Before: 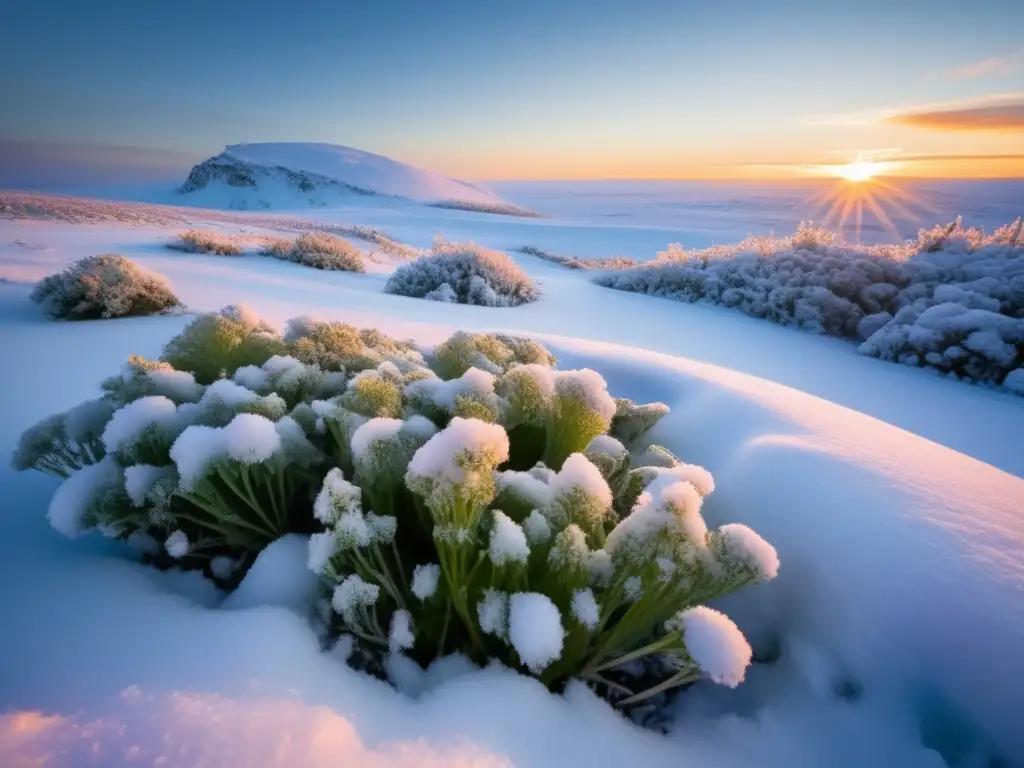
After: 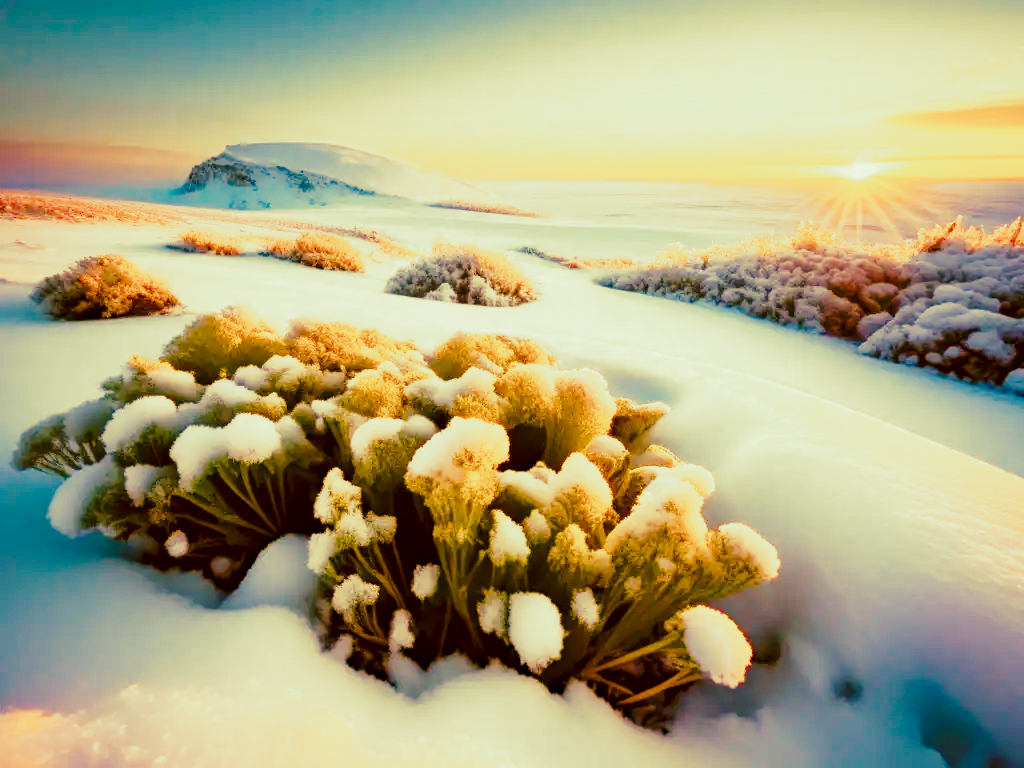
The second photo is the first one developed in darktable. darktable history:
color balance rgb: linear chroma grading › global chroma 15%, perceptual saturation grading › global saturation 30%
color balance: lift [1, 1.015, 1.004, 0.985], gamma [1, 0.958, 0.971, 1.042], gain [1, 0.956, 0.977, 1.044]
split-toning: shadows › hue 290.82°, shadows › saturation 0.34, highlights › saturation 0.38, balance 0, compress 50%
white balance: red 1.467, blue 0.684
base curve: curves: ch0 [(0, 0) (0.028, 0.03) (0.121, 0.232) (0.46, 0.748) (0.859, 0.968) (1, 1)], preserve colors none
haze removal: compatibility mode true, adaptive false
